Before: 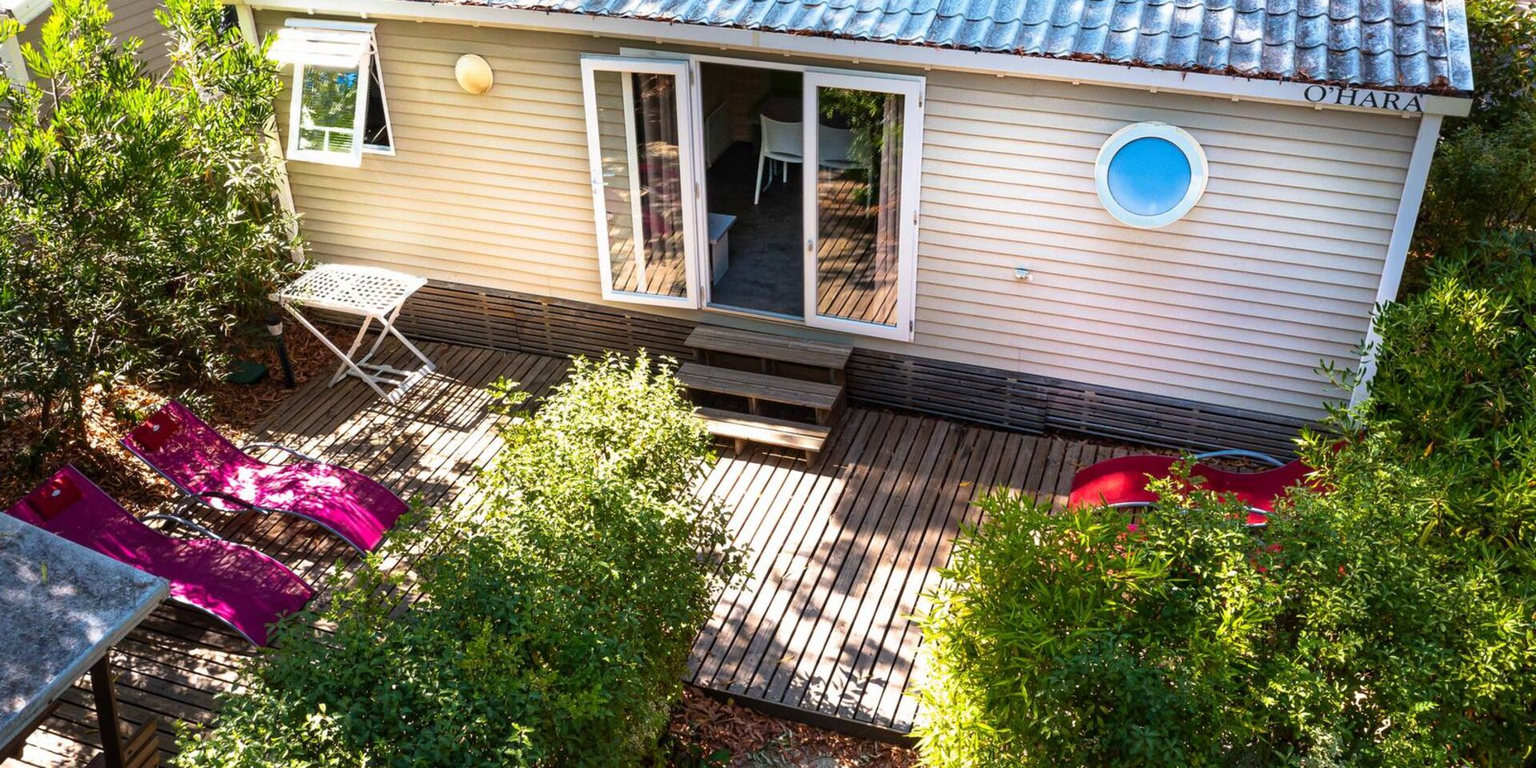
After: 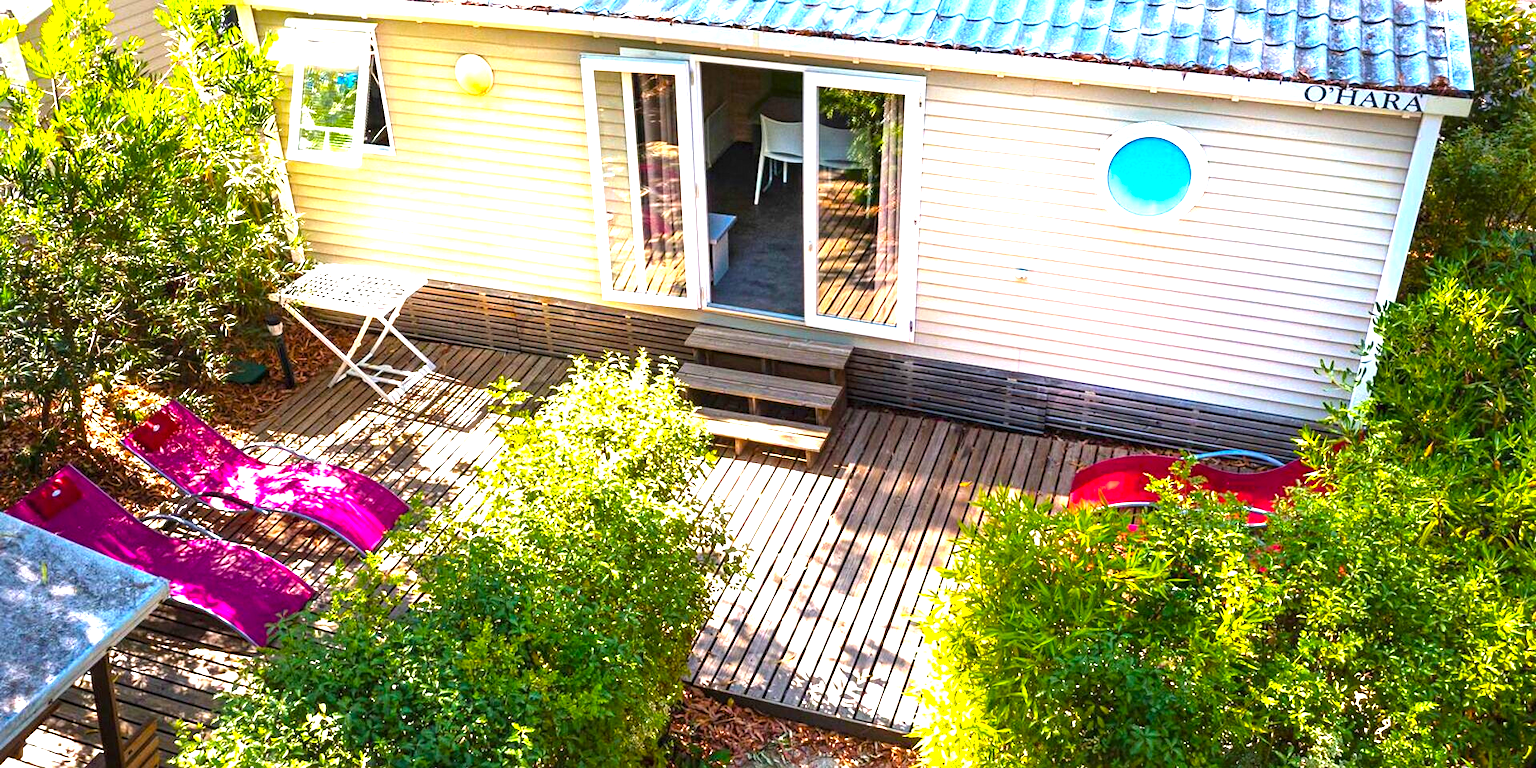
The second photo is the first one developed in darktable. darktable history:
exposure: black level correction 0, exposure 1.388 EV, compensate exposure bias true, compensate highlight preservation false
sharpen: amount 0.2
color balance rgb: perceptual saturation grading › global saturation 25%, global vibrance 20%
